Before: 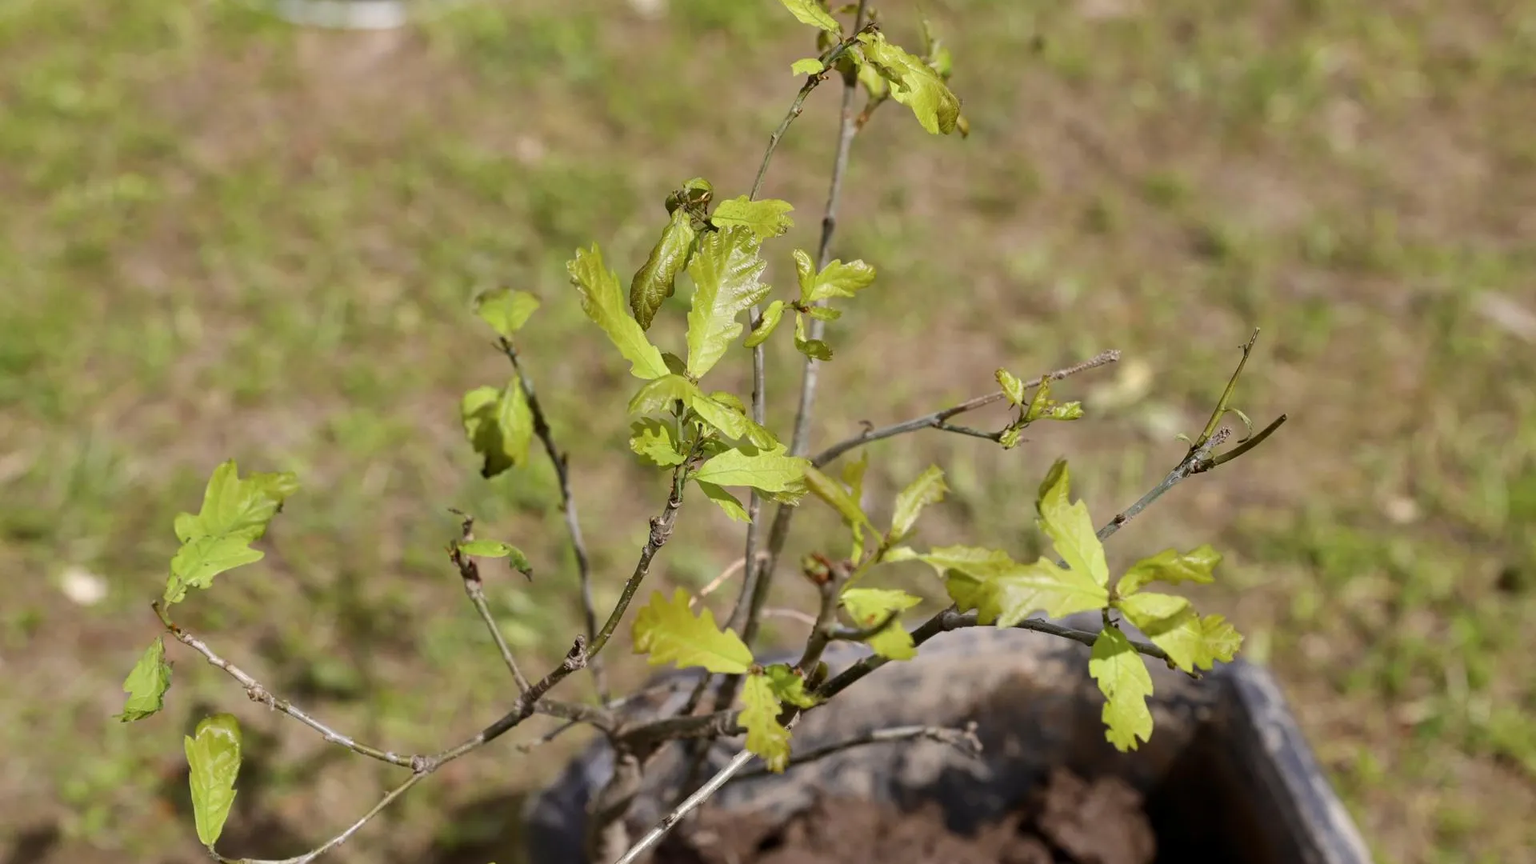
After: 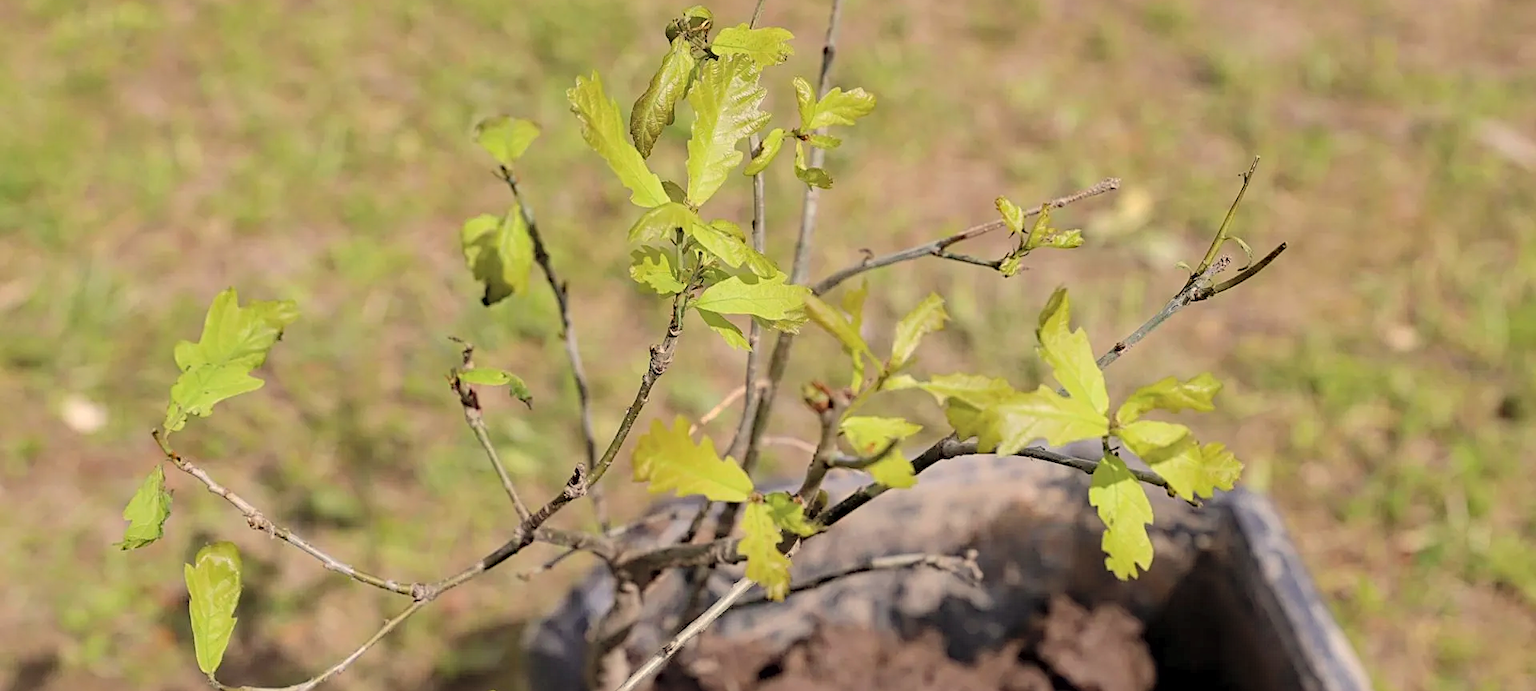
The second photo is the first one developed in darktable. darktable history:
crop and rotate: top 19.998%
sharpen: on, module defaults
global tonemap: drago (0.7, 100)
haze removal: compatibility mode true, adaptive false
white balance: red 1.045, blue 0.932
